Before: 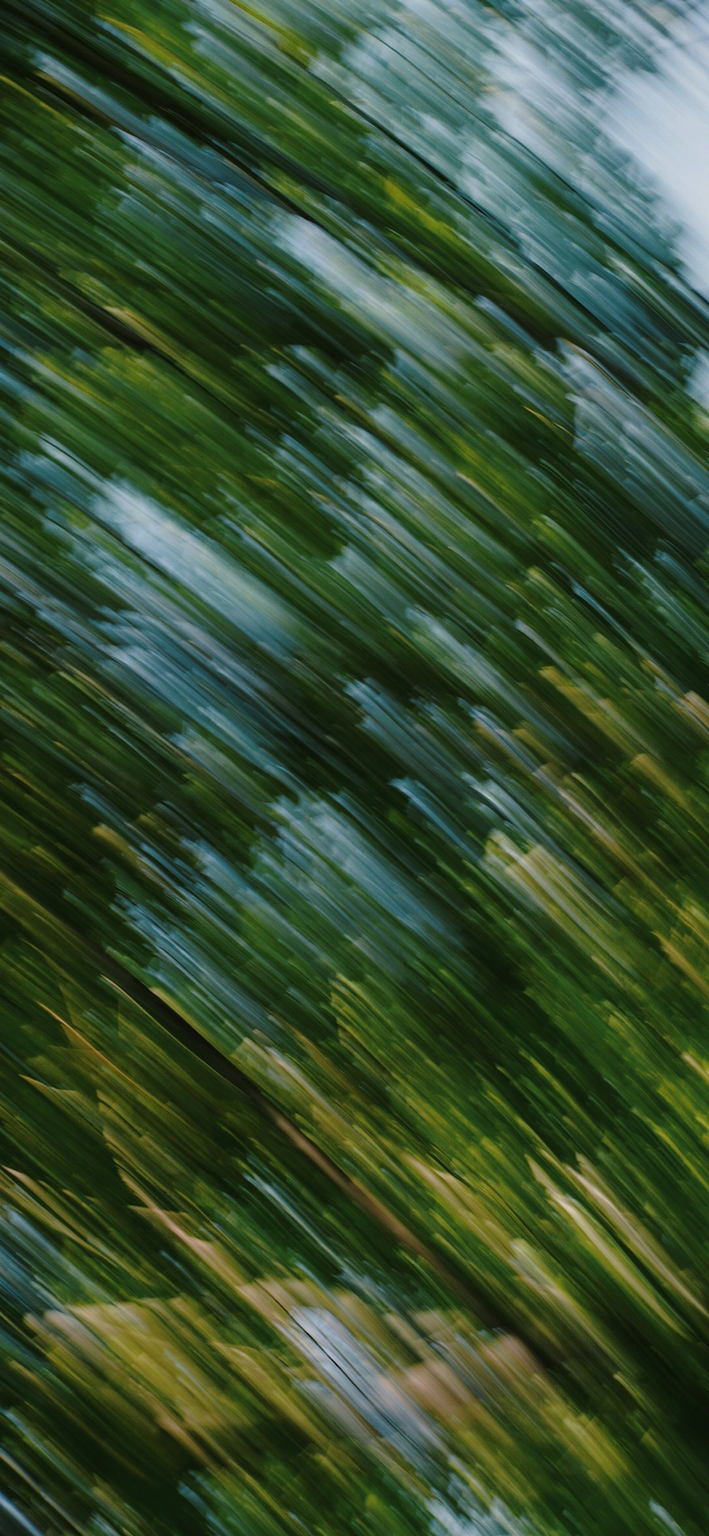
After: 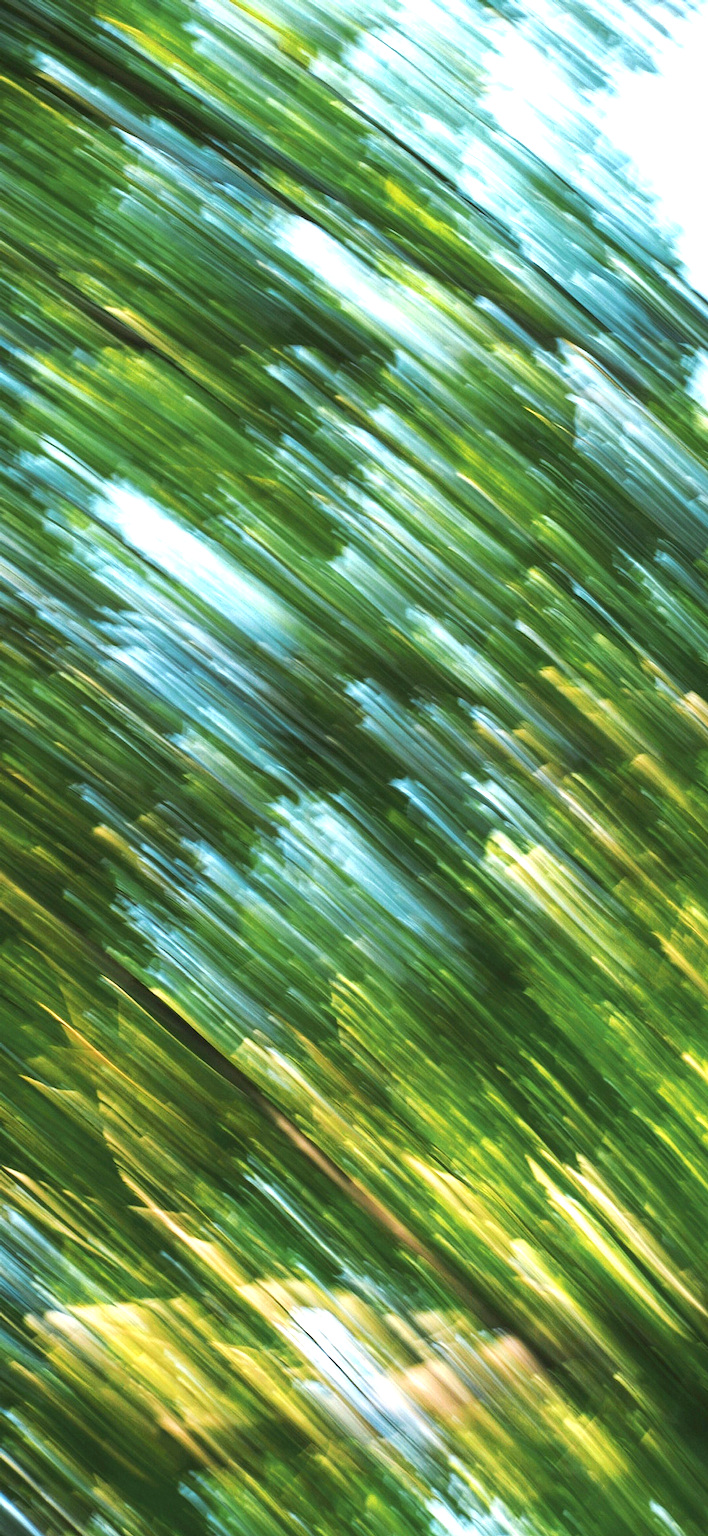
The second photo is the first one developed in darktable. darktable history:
exposure: exposure 2.034 EV, compensate highlight preservation false
